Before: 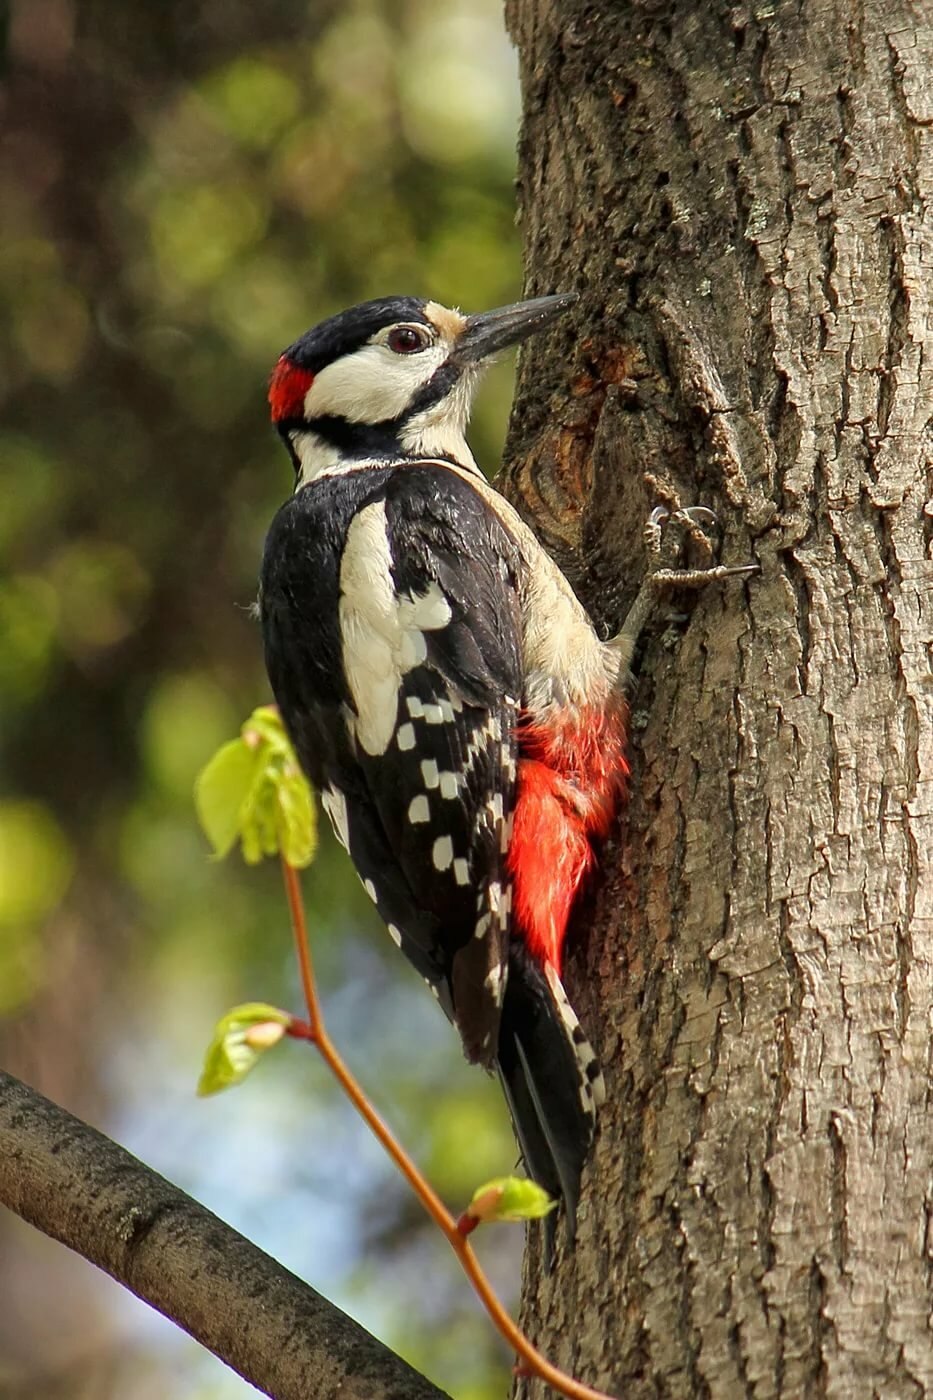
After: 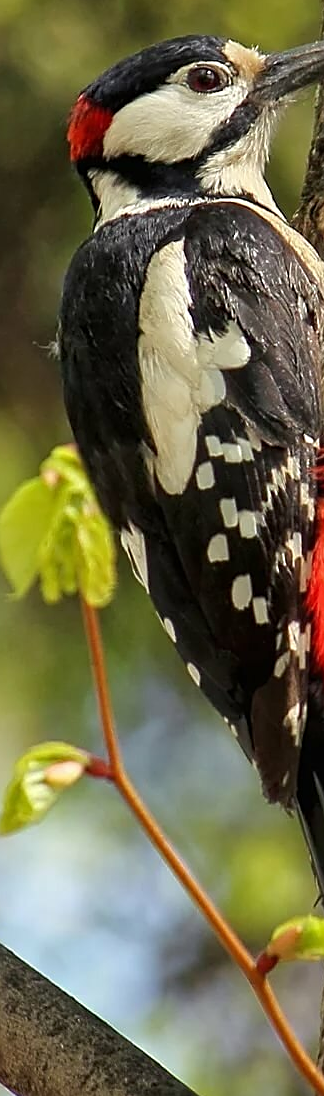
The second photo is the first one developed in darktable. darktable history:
sharpen: on, module defaults
crop and rotate: left 21.673%, top 18.65%, right 43.523%, bottom 2.998%
